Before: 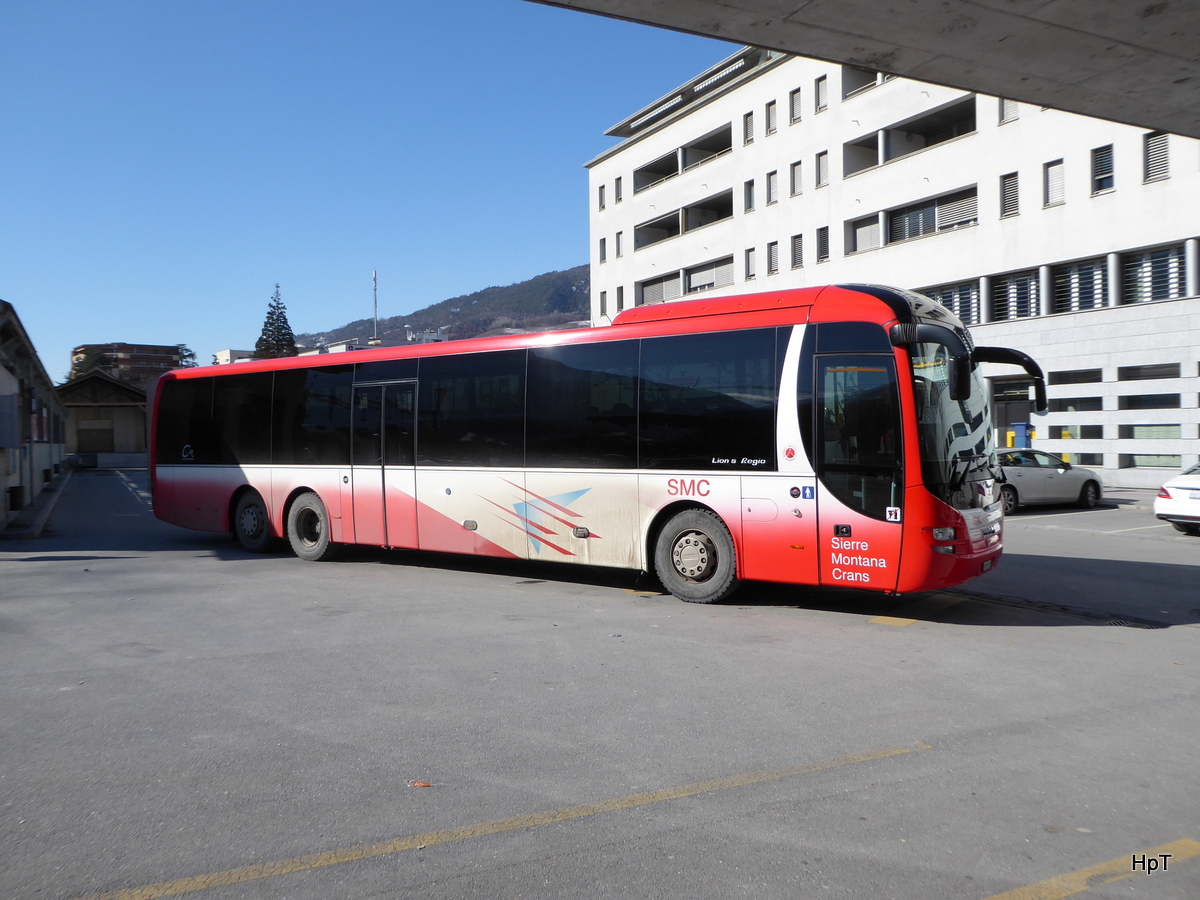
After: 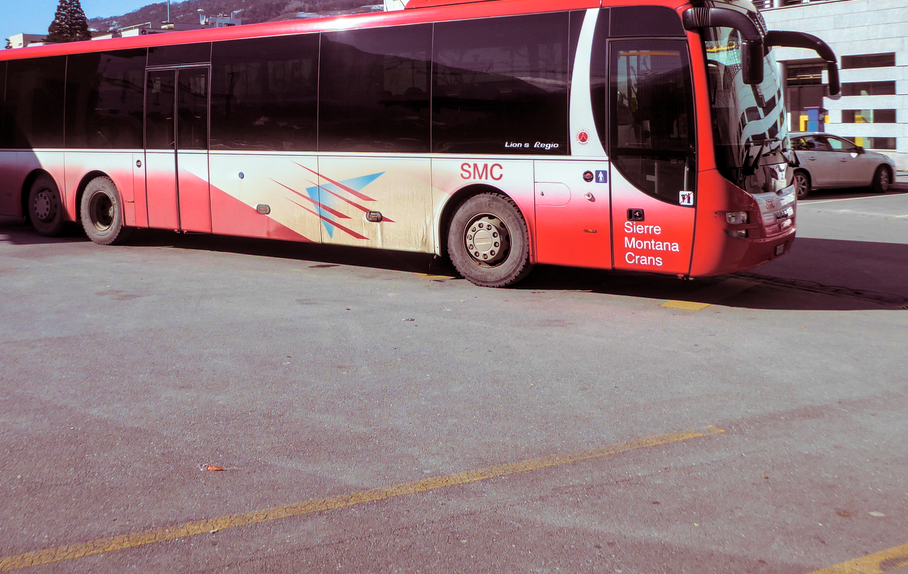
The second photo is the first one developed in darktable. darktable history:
velvia: strength 67.07%, mid-tones bias 0.972
base curve: curves: ch0 [(0, 0) (0.472, 0.508) (1, 1)]
shadows and highlights: soften with gaussian
split-toning: highlights › hue 180°
crop and rotate: left 17.299%, top 35.115%, right 7.015%, bottom 1.024%
local contrast: detail 130%
